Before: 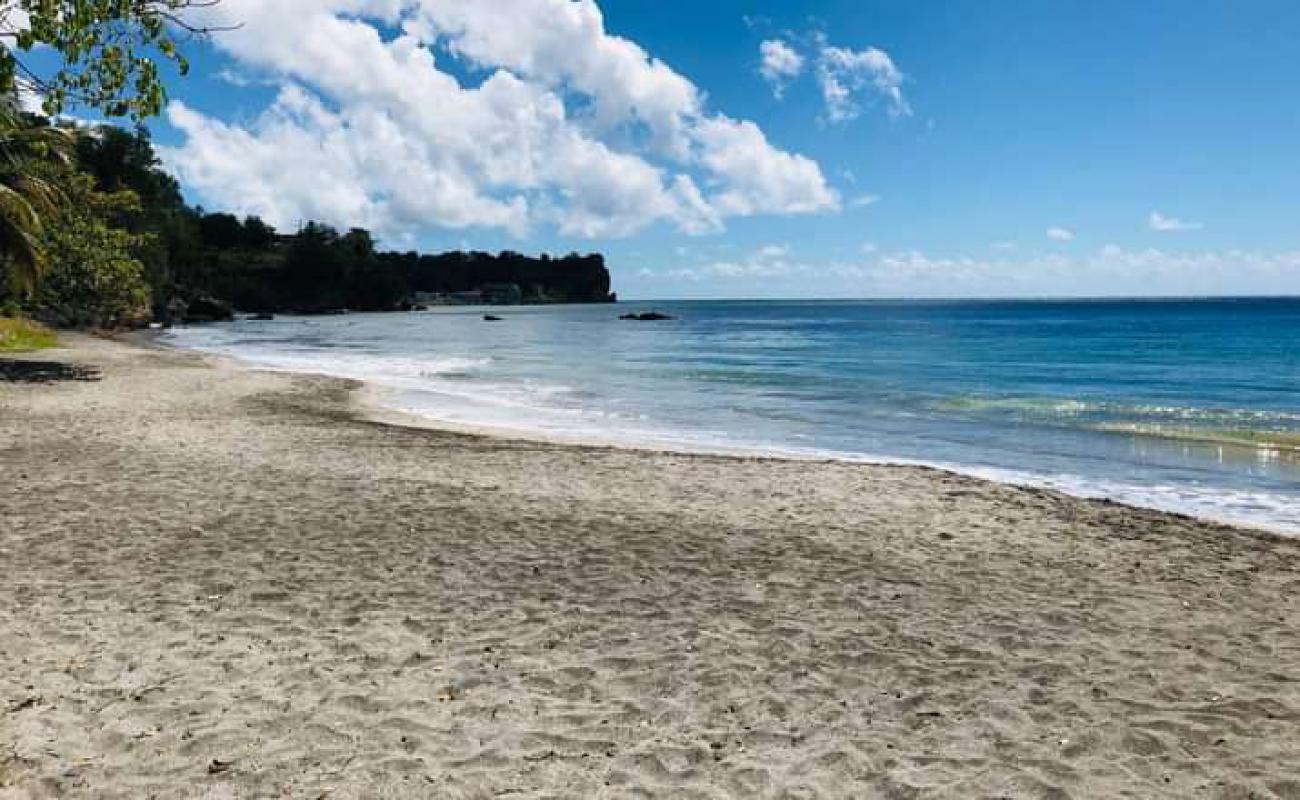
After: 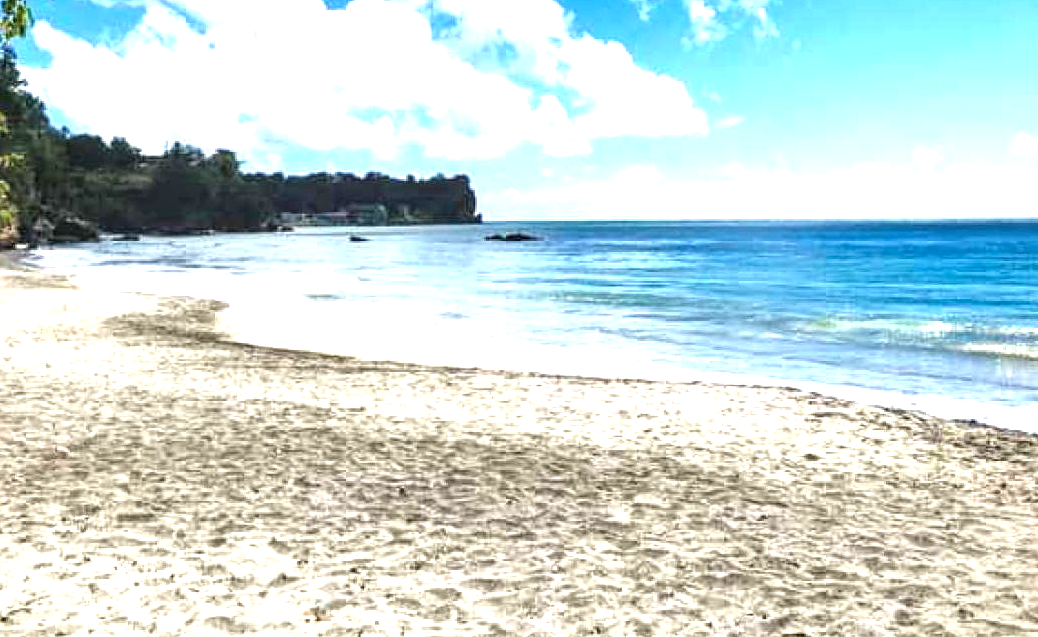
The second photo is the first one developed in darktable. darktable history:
exposure: exposure 1.476 EV, compensate highlight preservation false
crop and rotate: left 10.333%, top 10.077%, right 9.813%, bottom 10.223%
local contrast: detail 130%
